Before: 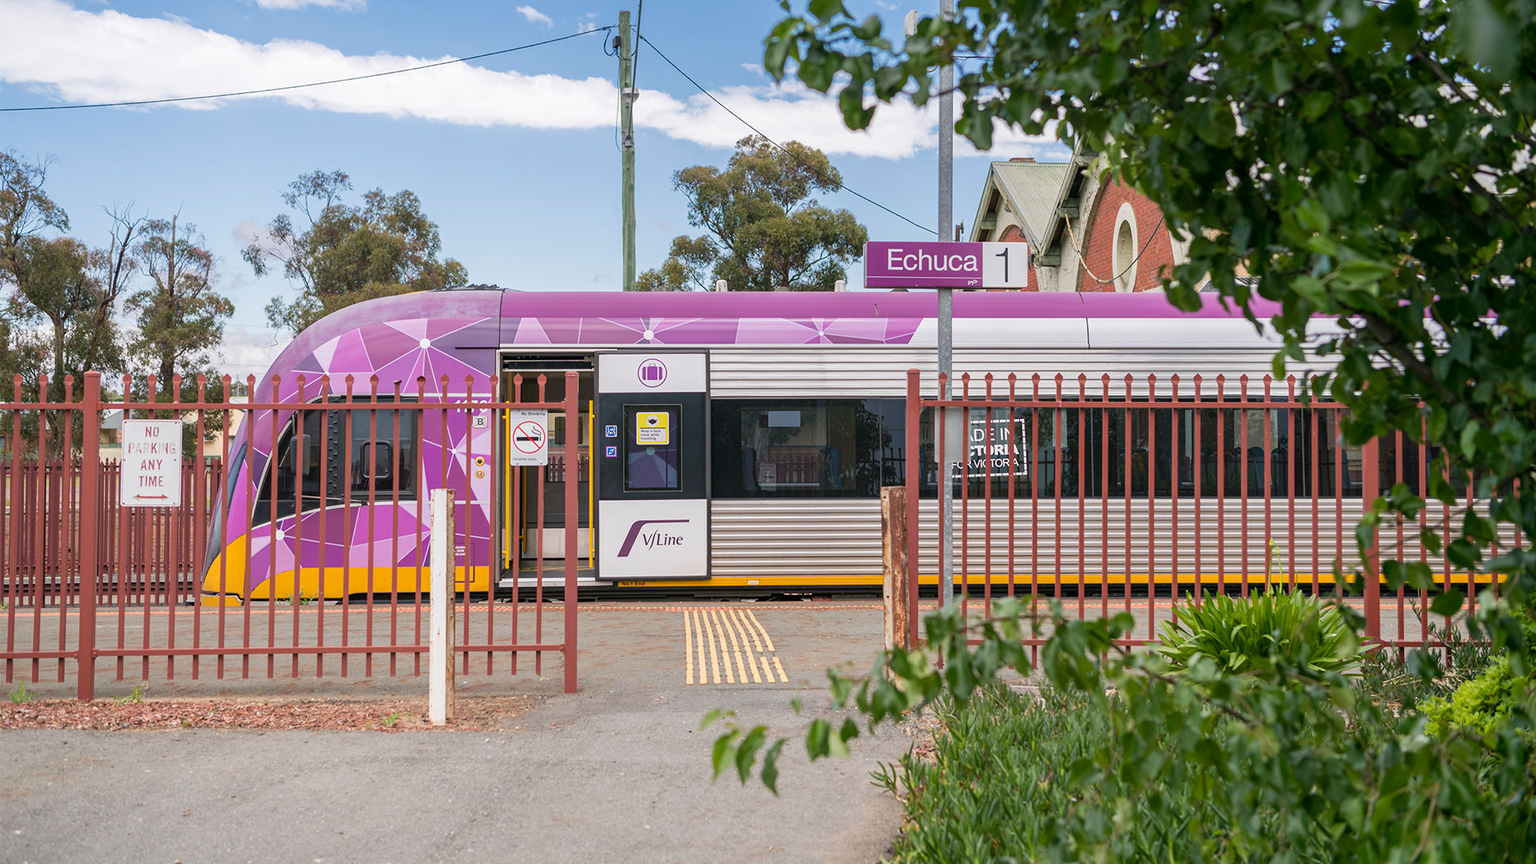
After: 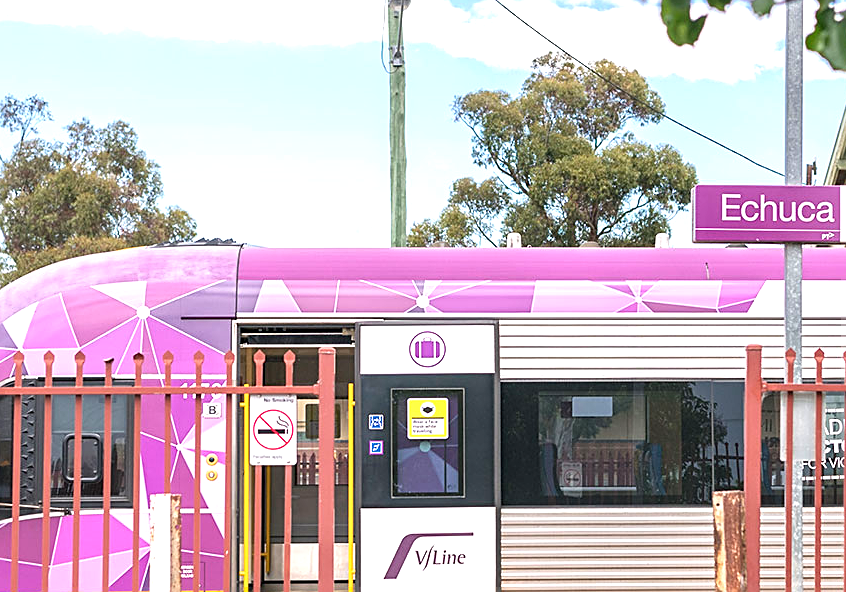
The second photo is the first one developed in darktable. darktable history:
exposure: black level correction 0, exposure 1 EV, compensate exposure bias true, compensate highlight preservation false
sharpen: on, module defaults
crop: left 20.248%, top 10.86%, right 35.675%, bottom 34.321%
